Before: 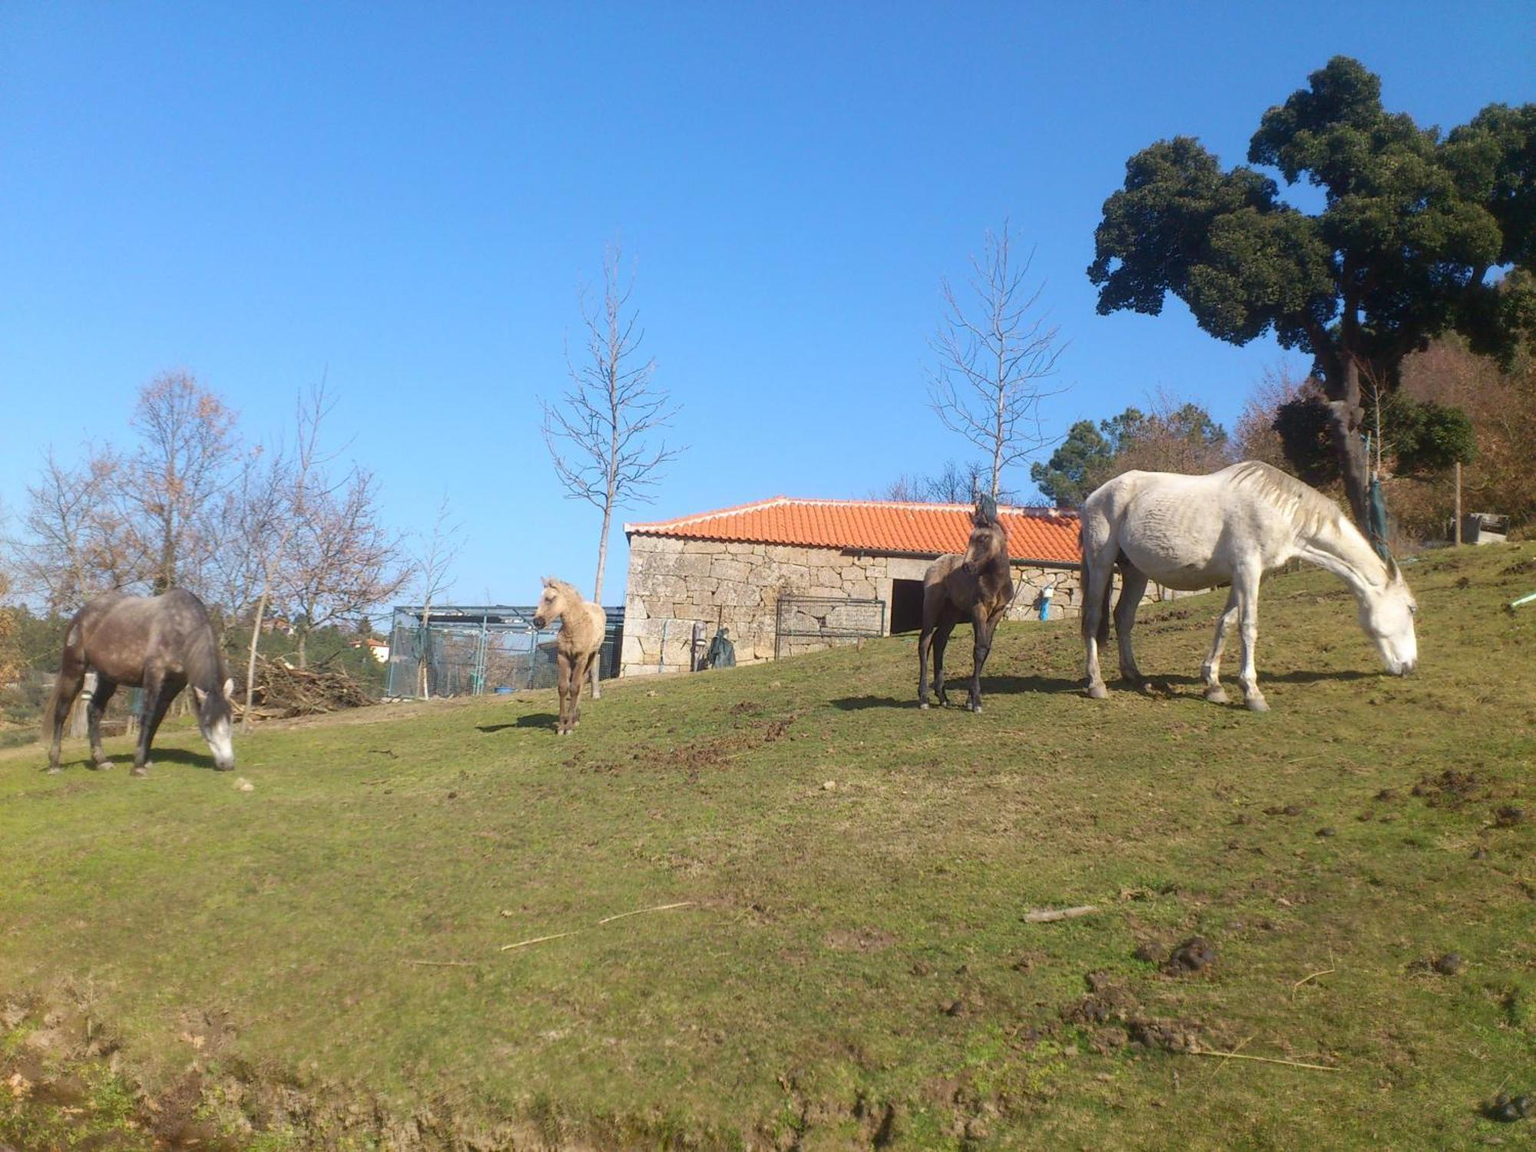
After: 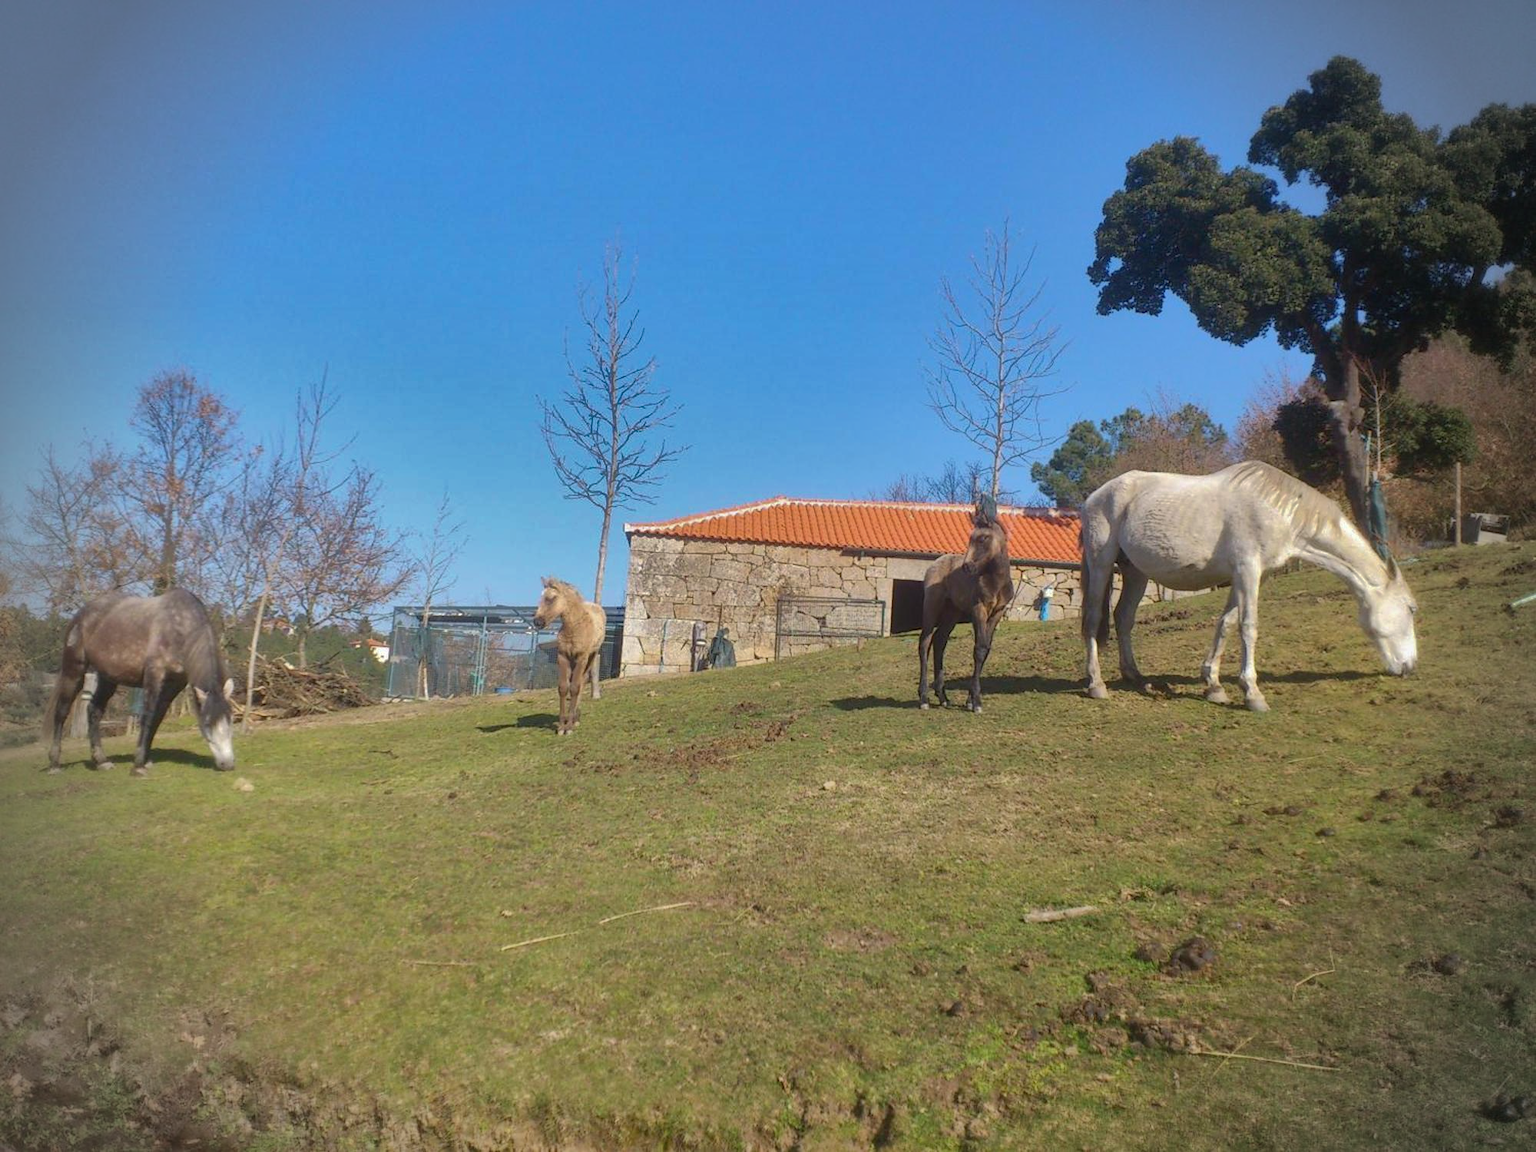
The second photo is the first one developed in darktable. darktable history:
shadows and highlights: shadows 38.43, highlights -74.54
vignetting: fall-off radius 31.48%, brightness -0.472
color correction: saturation 0.99
